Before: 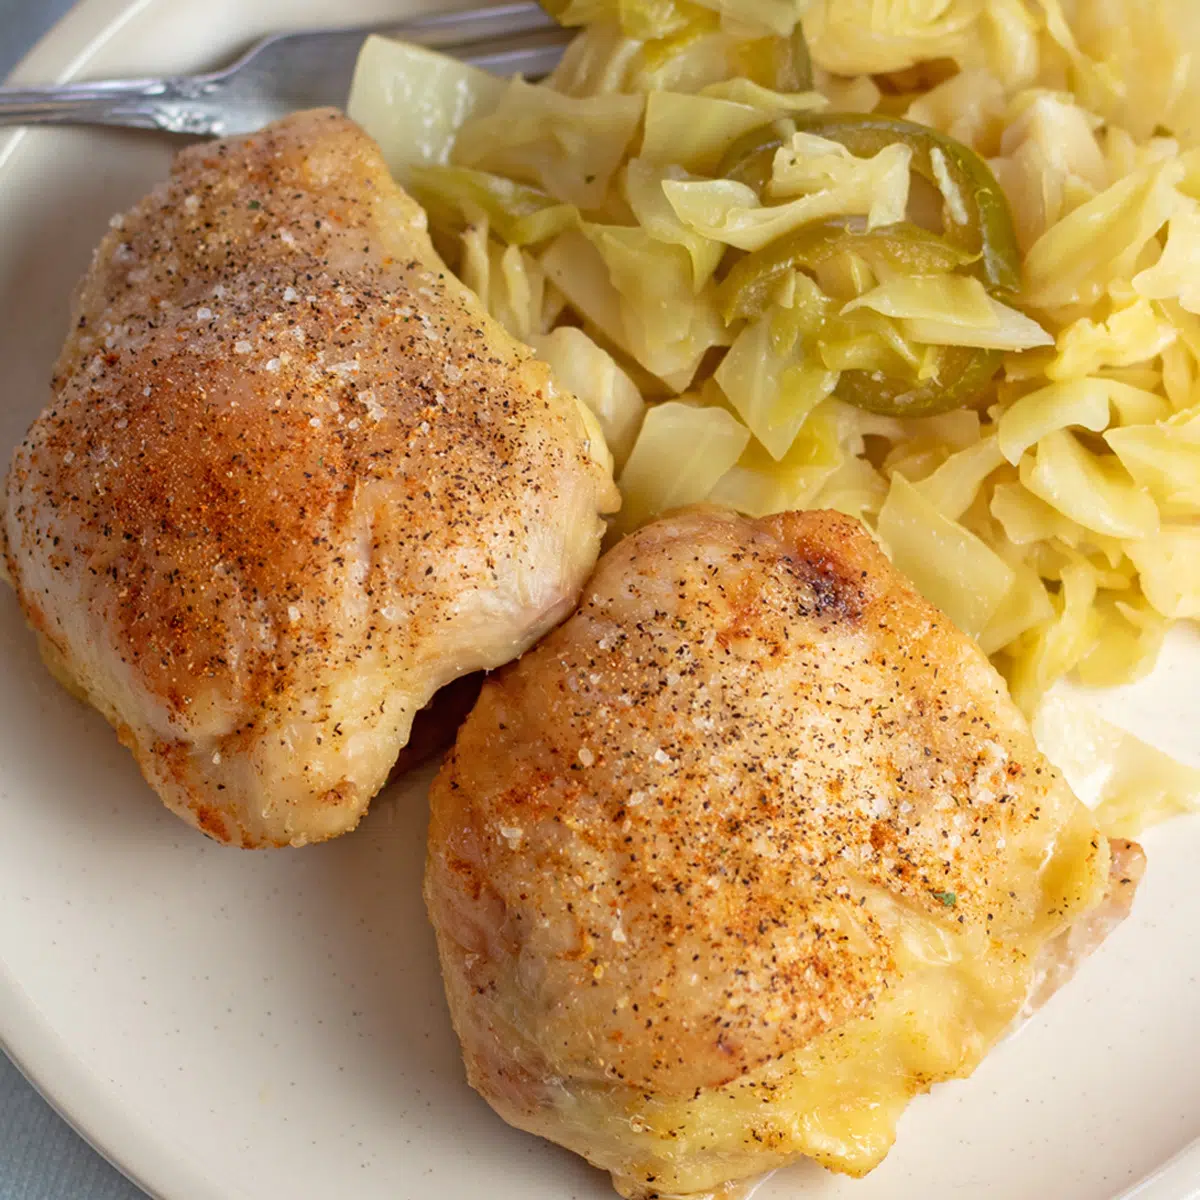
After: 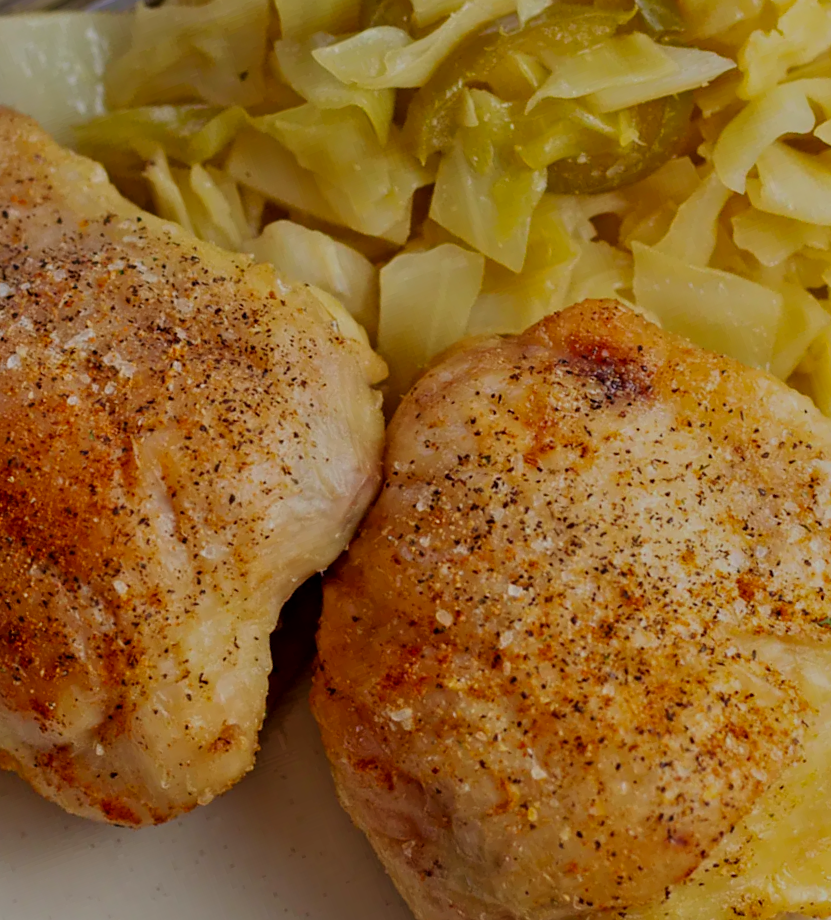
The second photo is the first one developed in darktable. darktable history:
exposure: exposure -2.343 EV, compensate exposure bias true, compensate highlight preservation false
tone curve: curves: ch0 [(0.021, 0) (0.104, 0.052) (0.496, 0.526) (0.737, 0.783) (1, 1)], preserve colors none
crop and rotate: angle 20.71°, left 6.891%, right 3.775%, bottom 1.106%
base curve: curves: ch0 [(0, 0) (0.088, 0.125) (0.176, 0.251) (0.354, 0.501) (0.613, 0.749) (1, 0.877)], preserve colors none
tone equalizer: -8 EV 1 EV, -7 EV 1.04 EV, -6 EV 1.02 EV, -5 EV 1.04 EV, -4 EV 1.03 EV, -3 EV 0.743 EV, -2 EV 0.495 EV, -1 EV 0.24 EV
